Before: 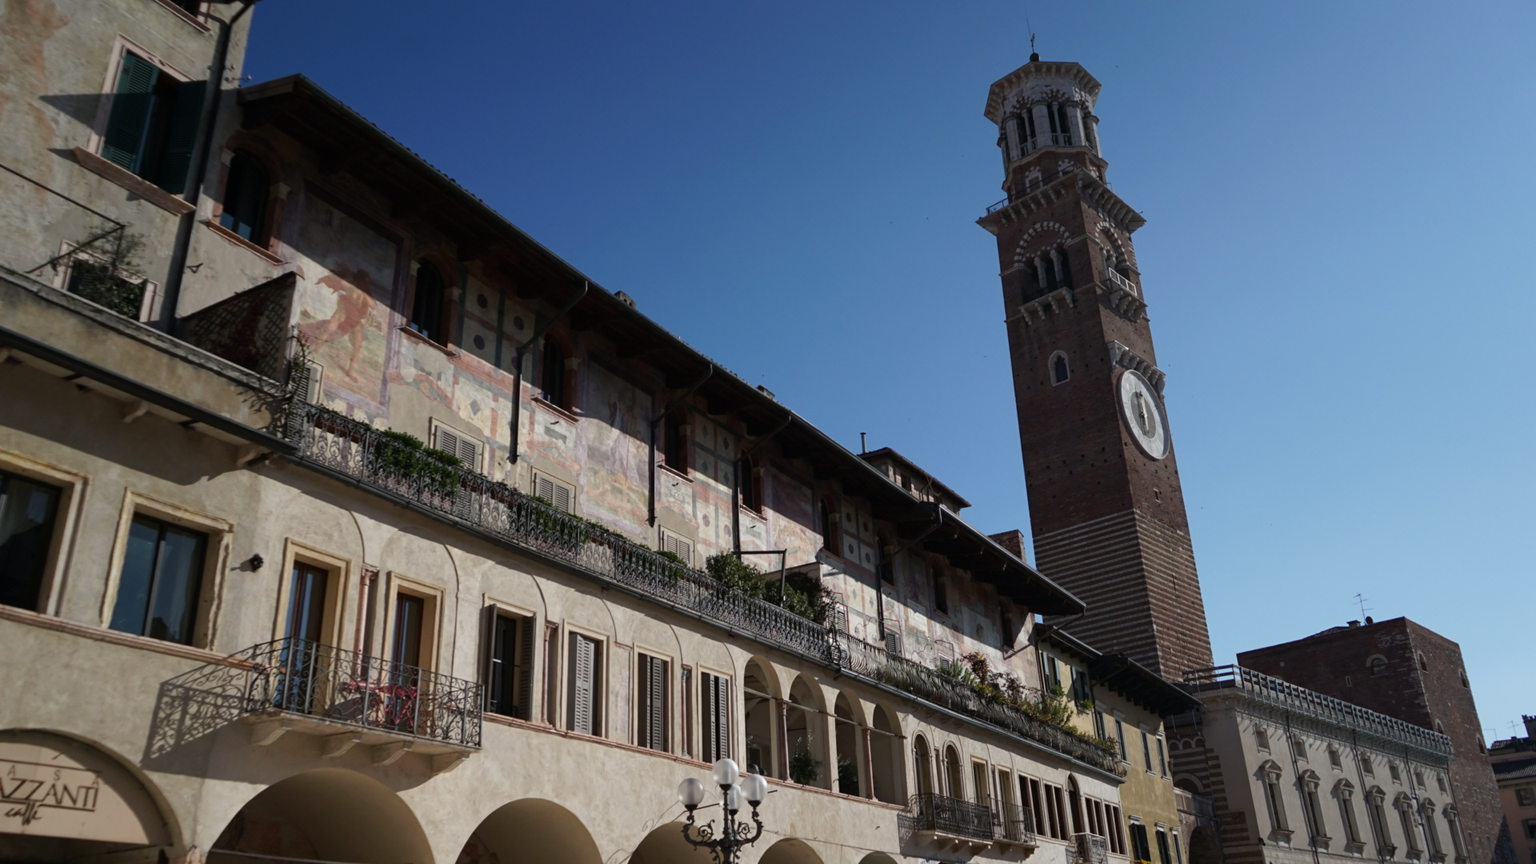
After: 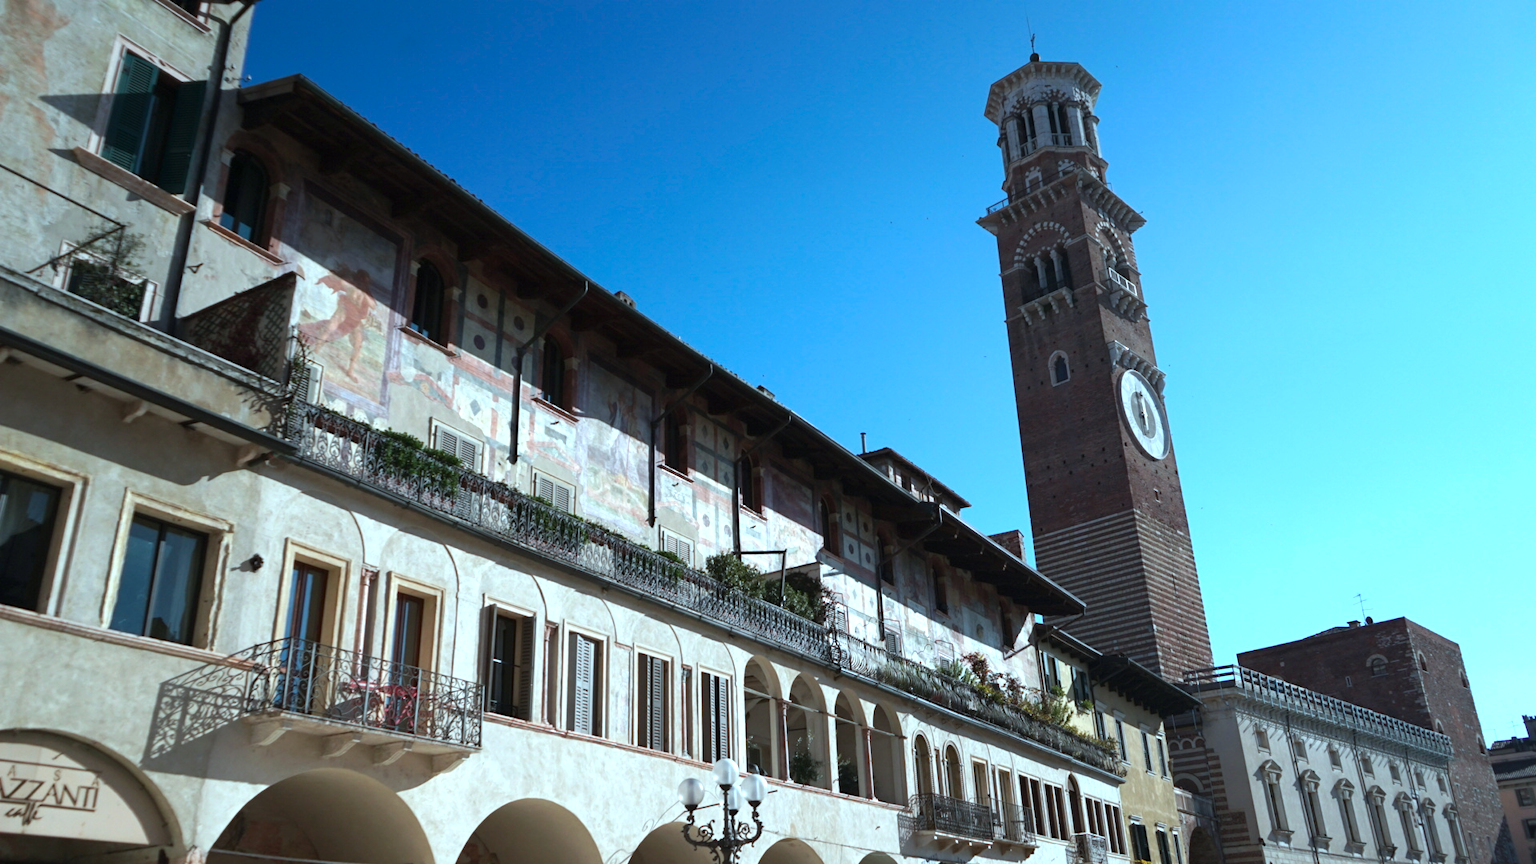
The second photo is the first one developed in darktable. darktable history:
white balance: red 1, blue 1
color correction: highlights a* -11.71, highlights b* -15.58
exposure: black level correction 0, exposure 0.7 EV, compensate exposure bias true, compensate highlight preservation false
